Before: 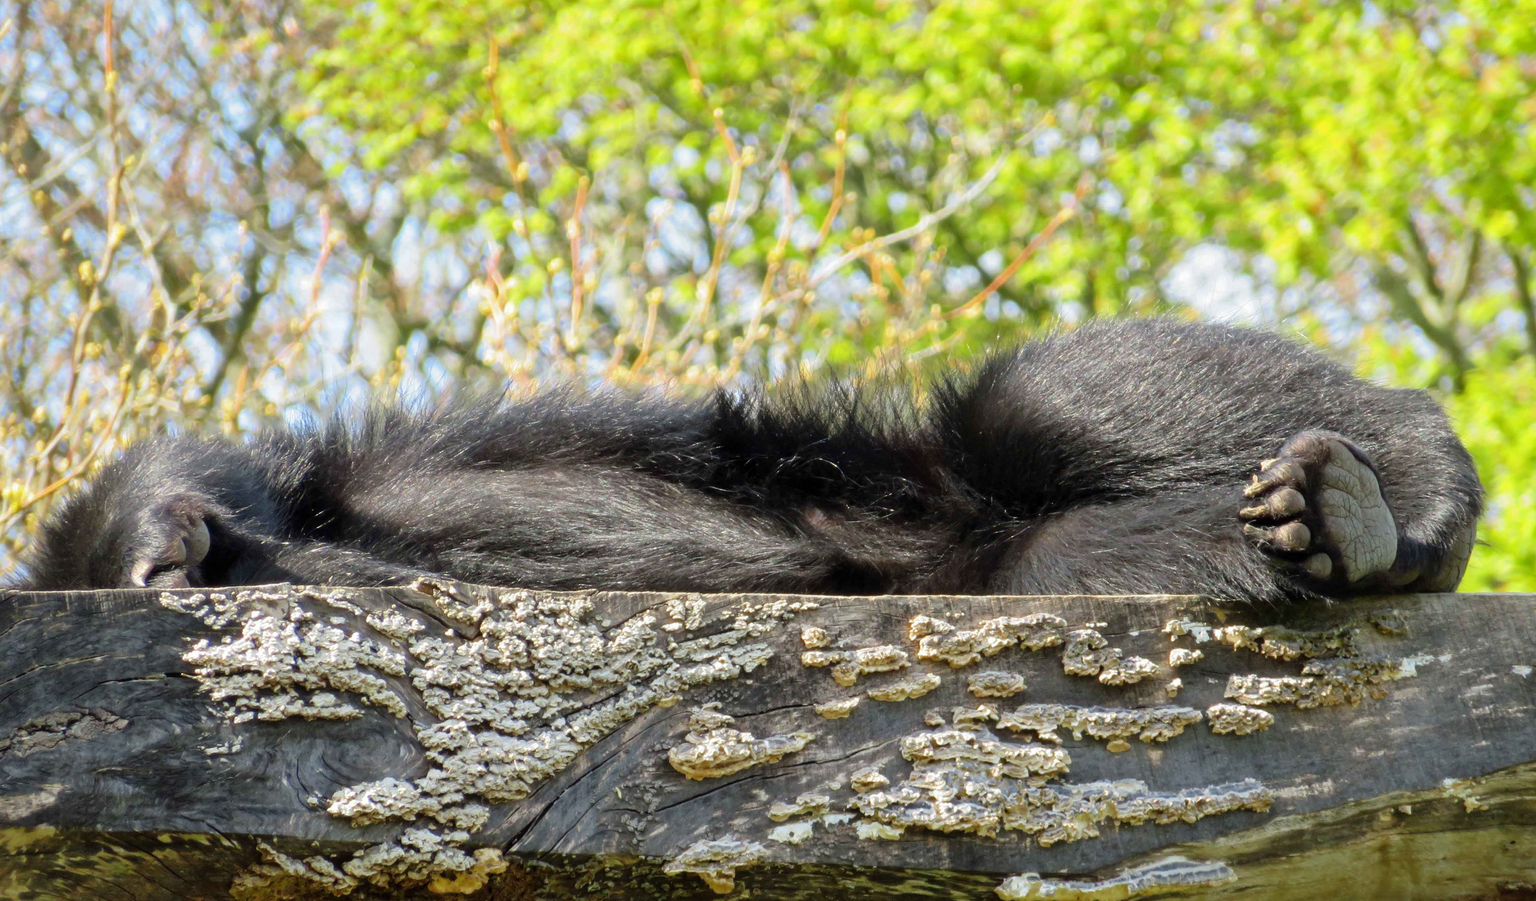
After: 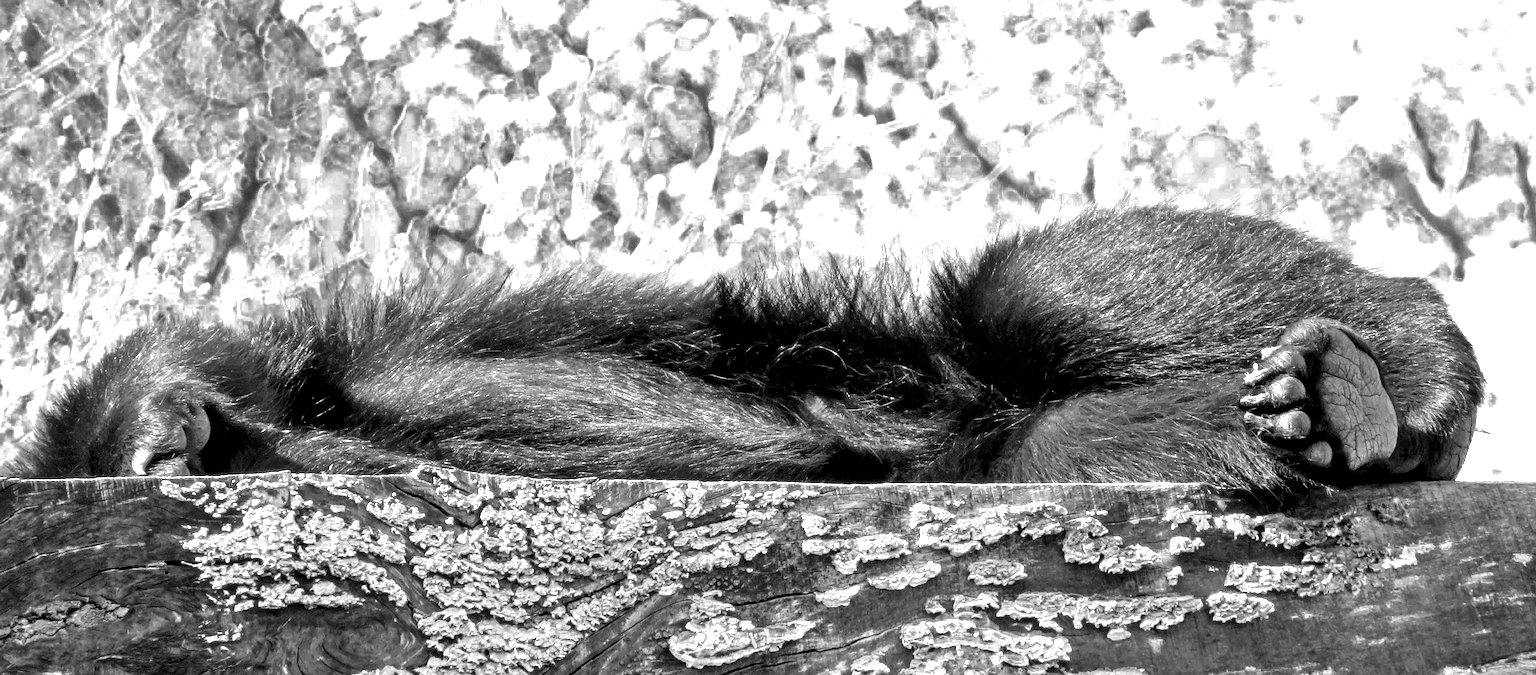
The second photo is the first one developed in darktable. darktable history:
sharpen: on, module defaults
shadows and highlights: soften with gaussian
color zones: curves: ch0 [(0, 0.554) (0.146, 0.662) (0.293, 0.86) (0.503, 0.774) (0.637, 0.106) (0.74, 0.072) (0.866, 0.488) (0.998, 0.569)]; ch1 [(0, 0) (0.143, 0) (0.286, 0) (0.429, 0) (0.571, 0) (0.714, 0) (0.857, 0)]
local contrast: detail 150%
crop and rotate: top 12.5%, bottom 12.5%
